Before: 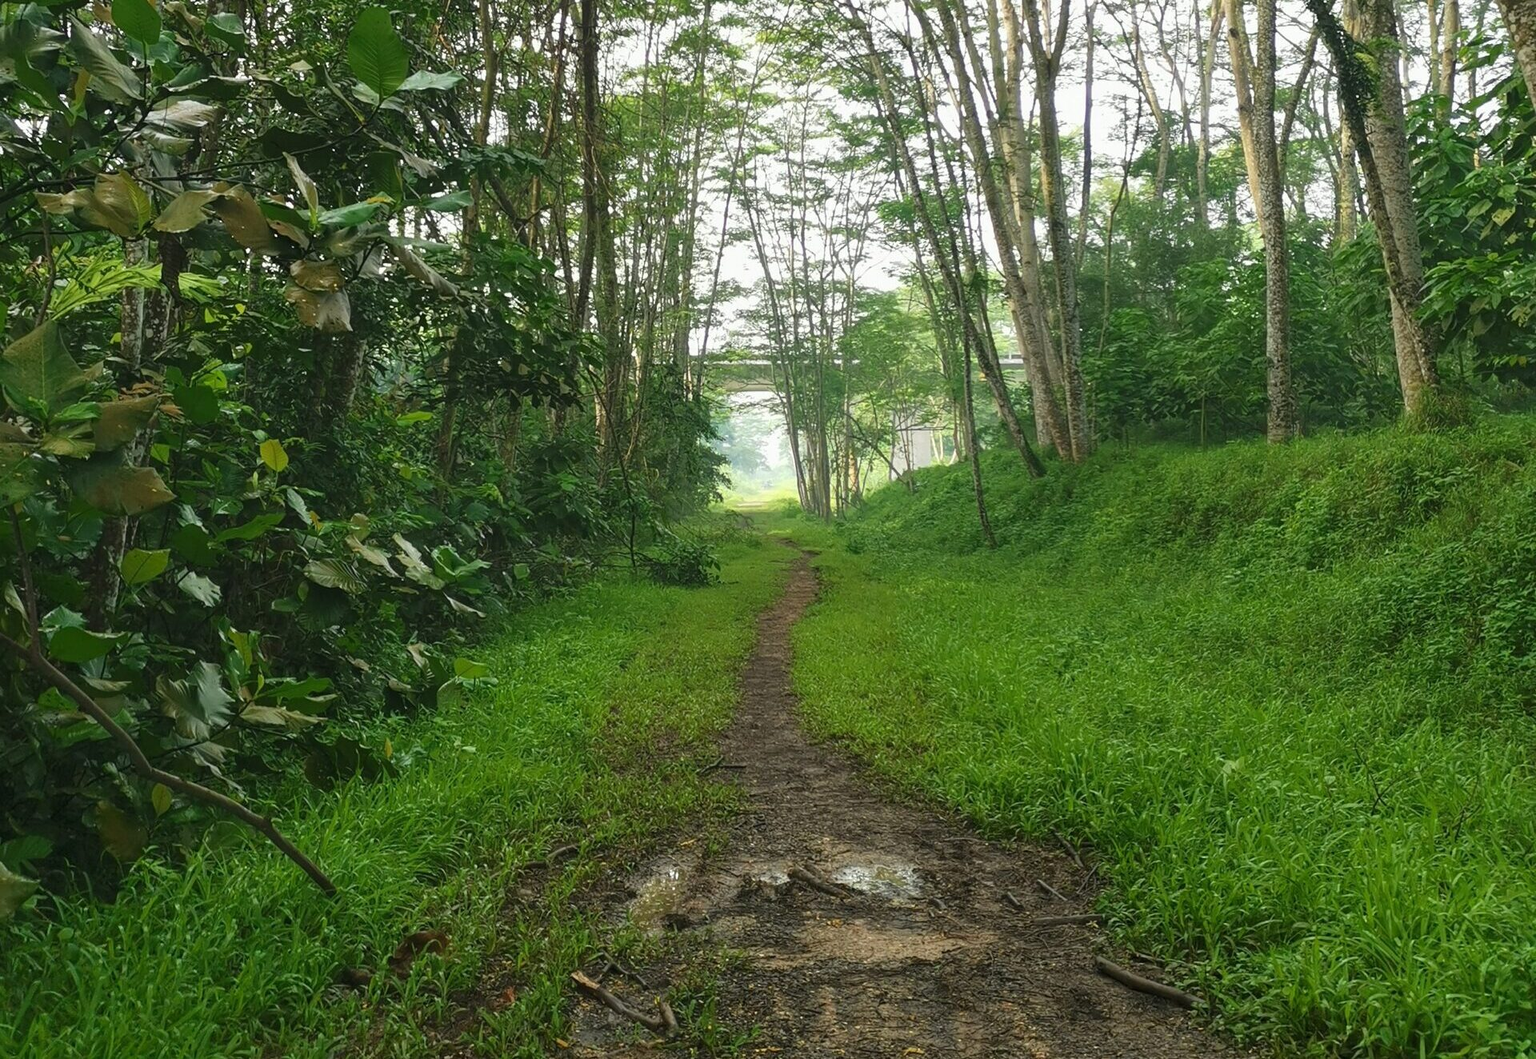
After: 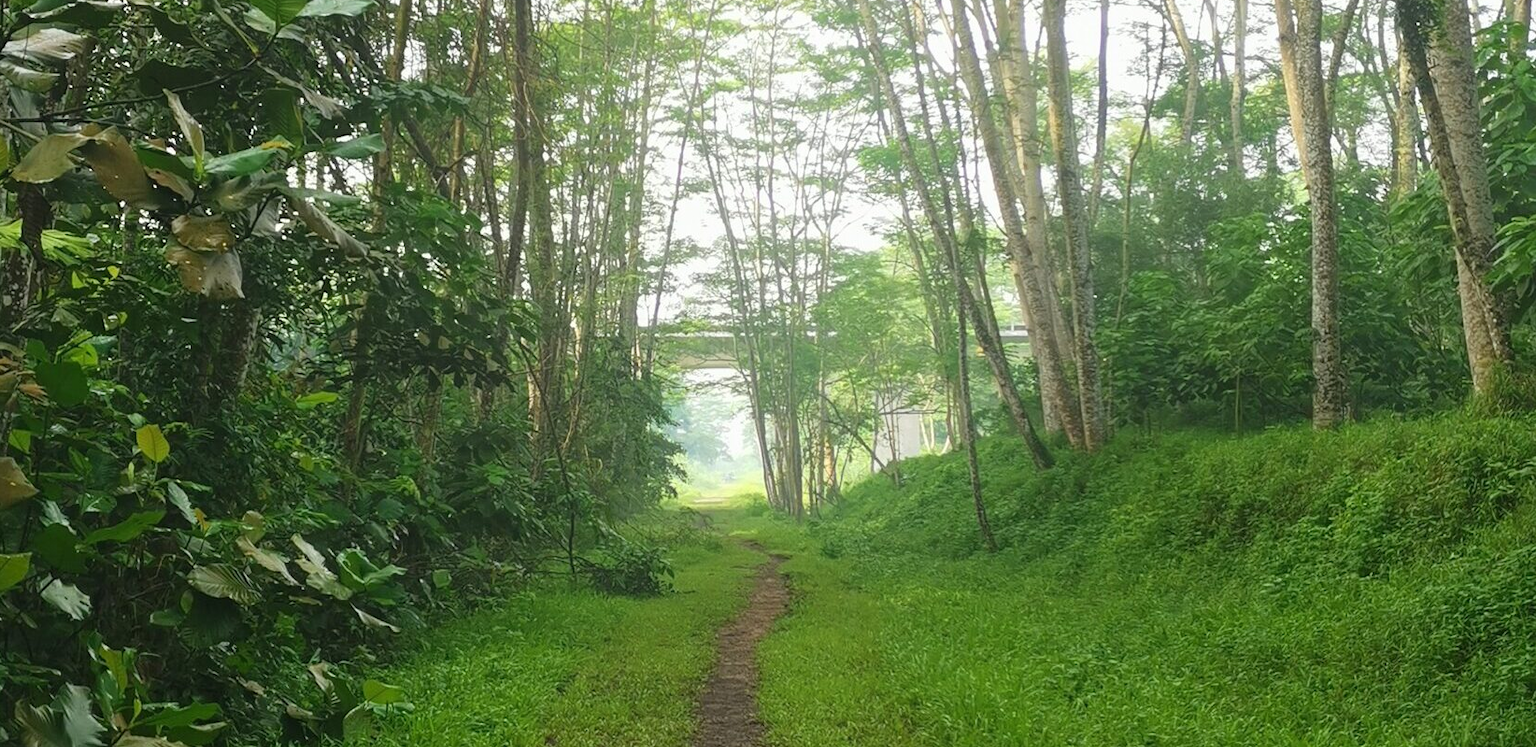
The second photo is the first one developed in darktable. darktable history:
crop and rotate: left 9.345%, top 7.22%, right 4.982%, bottom 32.331%
bloom: size 40%
